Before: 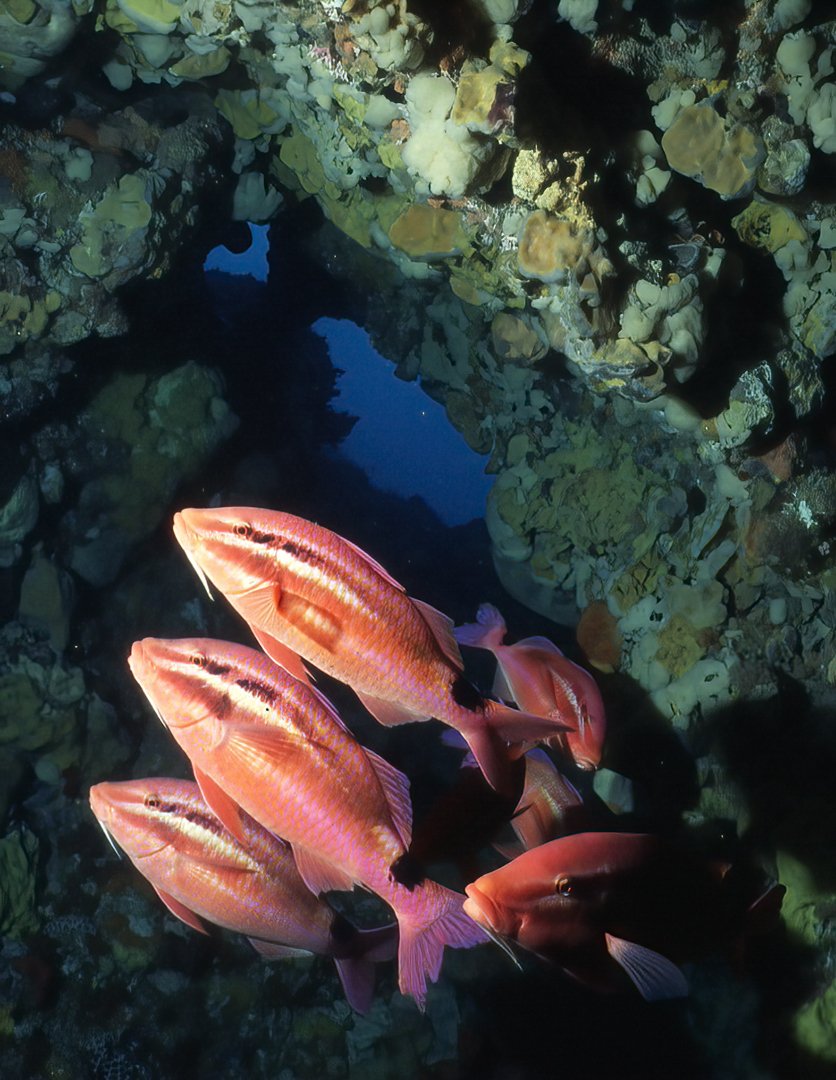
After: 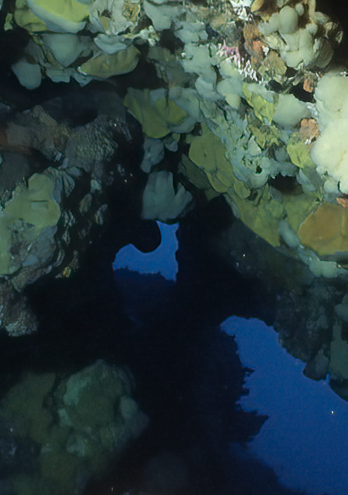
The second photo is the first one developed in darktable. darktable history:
crop and rotate: left 10.993%, top 0.114%, right 47.315%, bottom 54.035%
